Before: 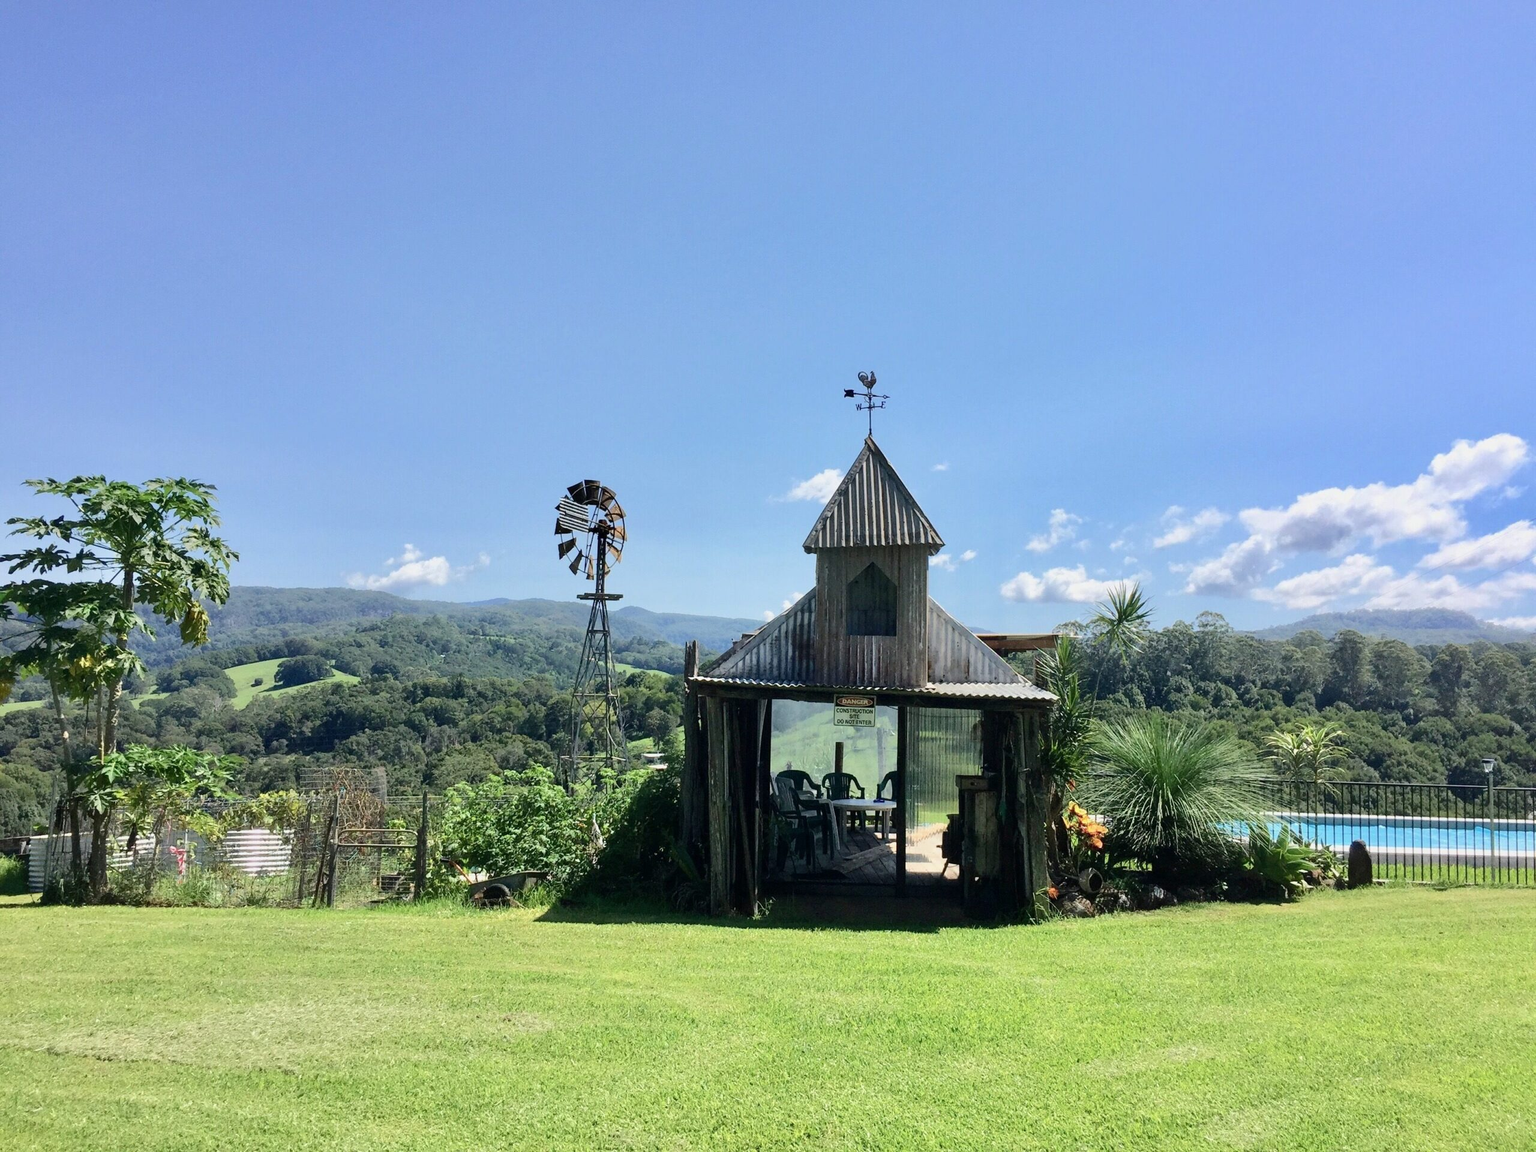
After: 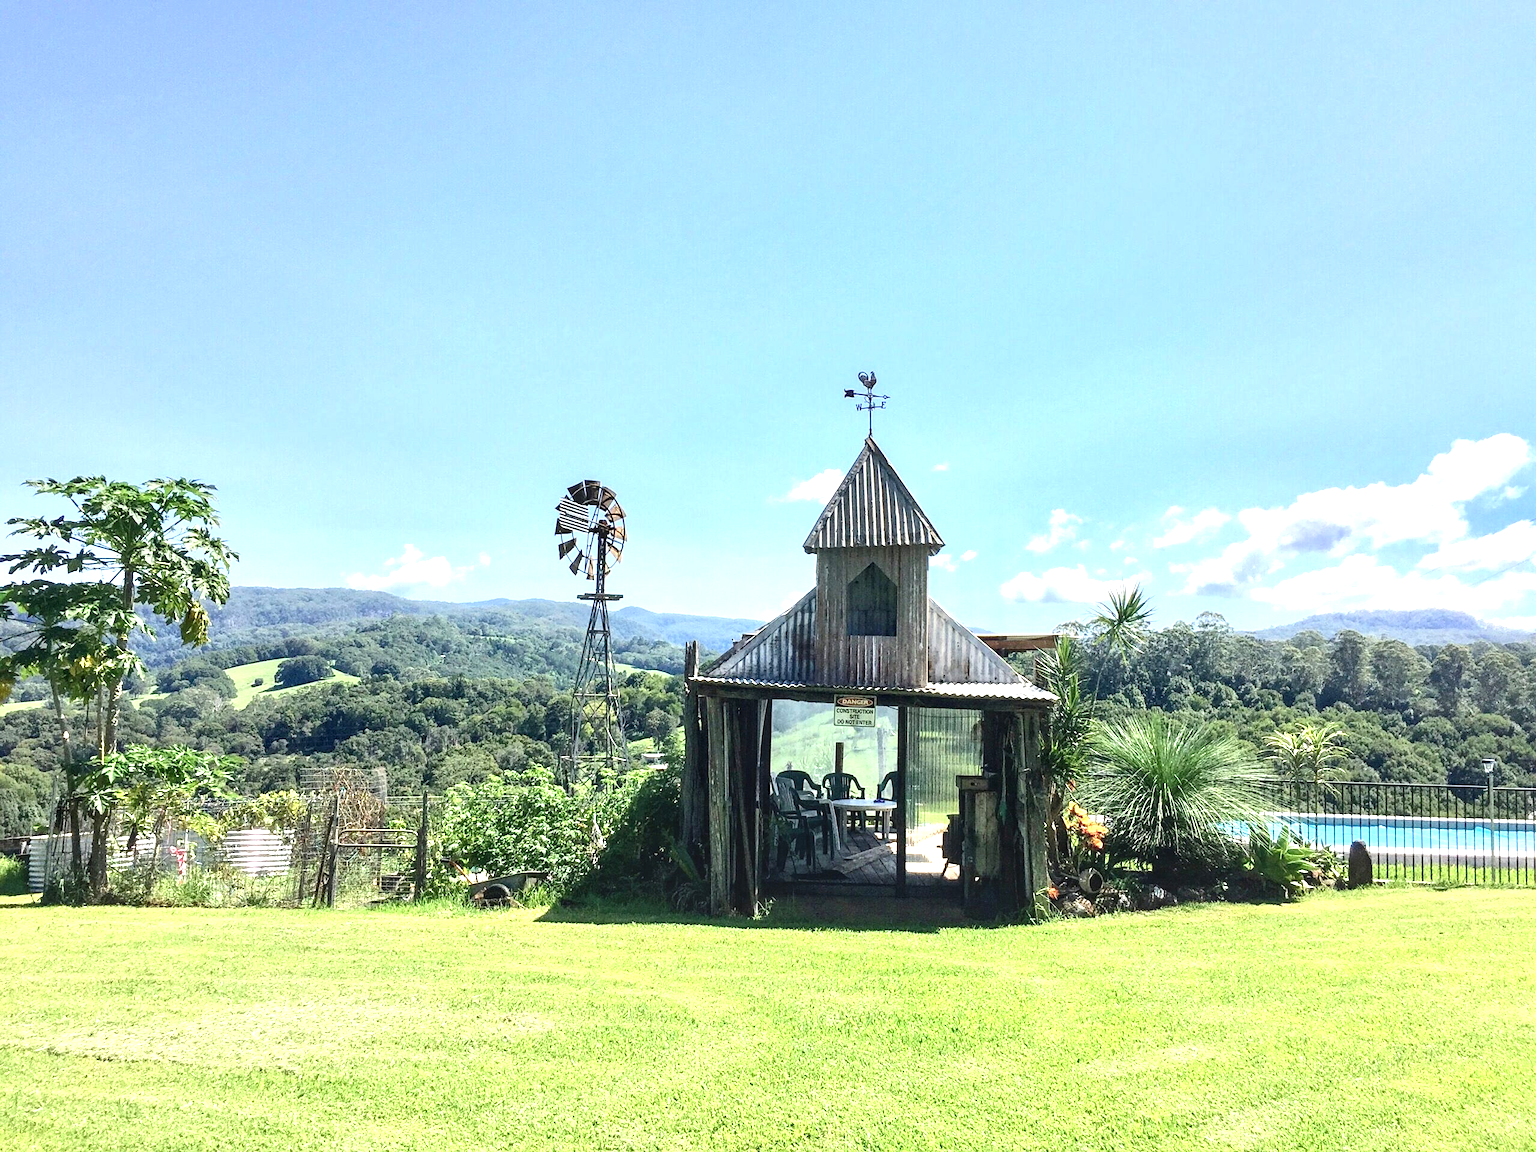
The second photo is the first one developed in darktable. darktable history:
sharpen: amount 0.203
exposure: black level correction 0, exposure 1 EV, compensate exposure bias true, compensate highlight preservation false
local contrast: on, module defaults
